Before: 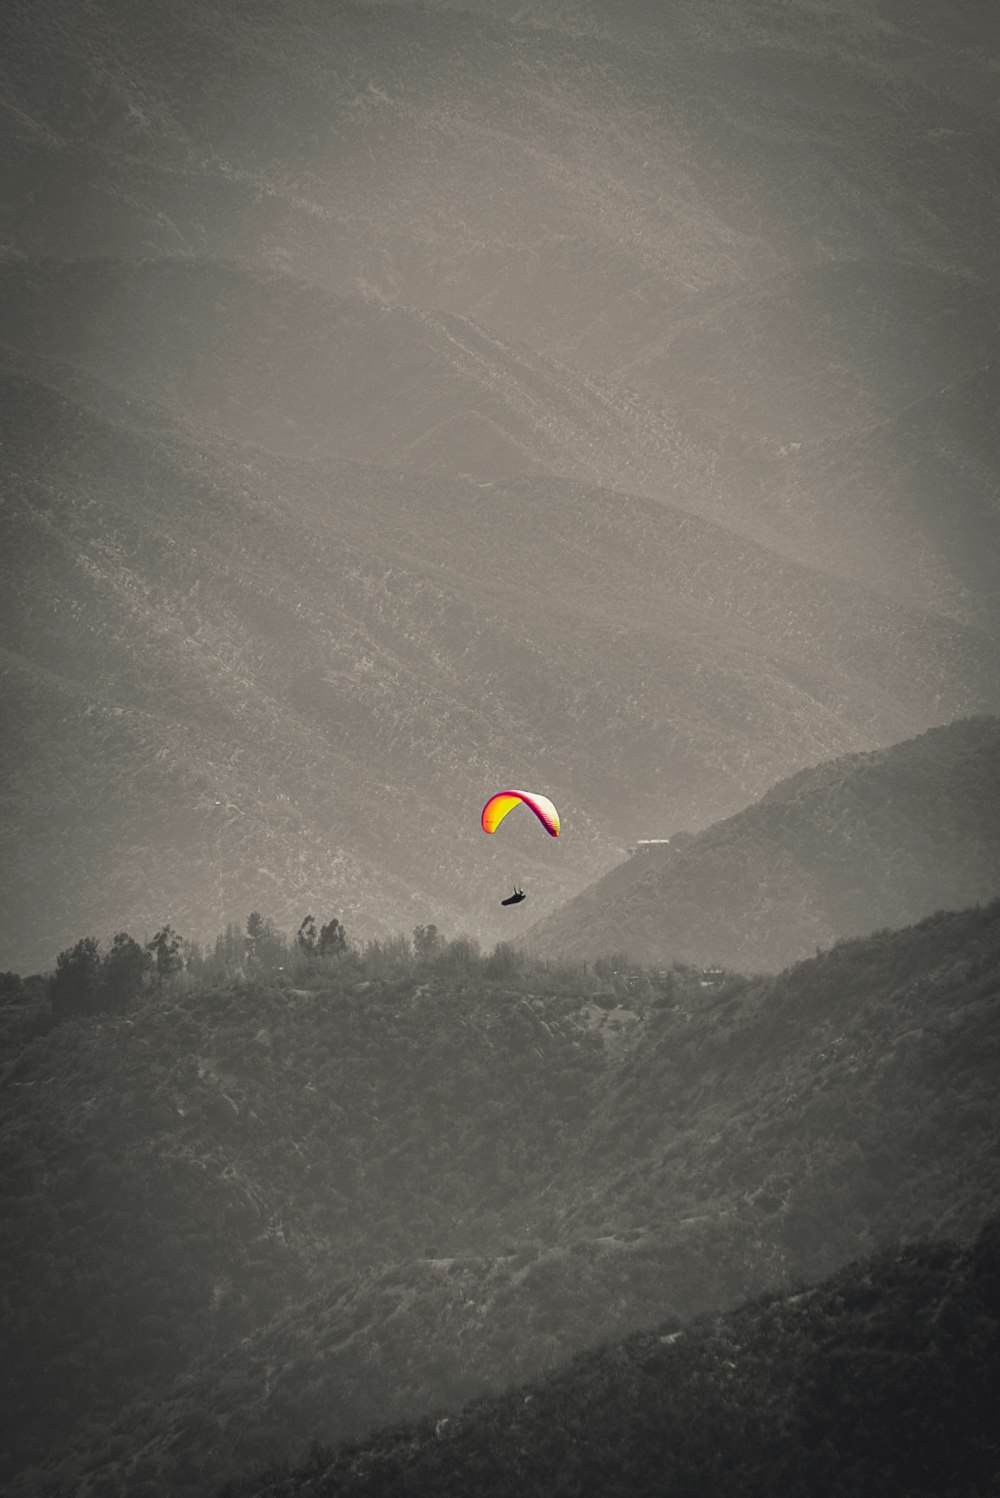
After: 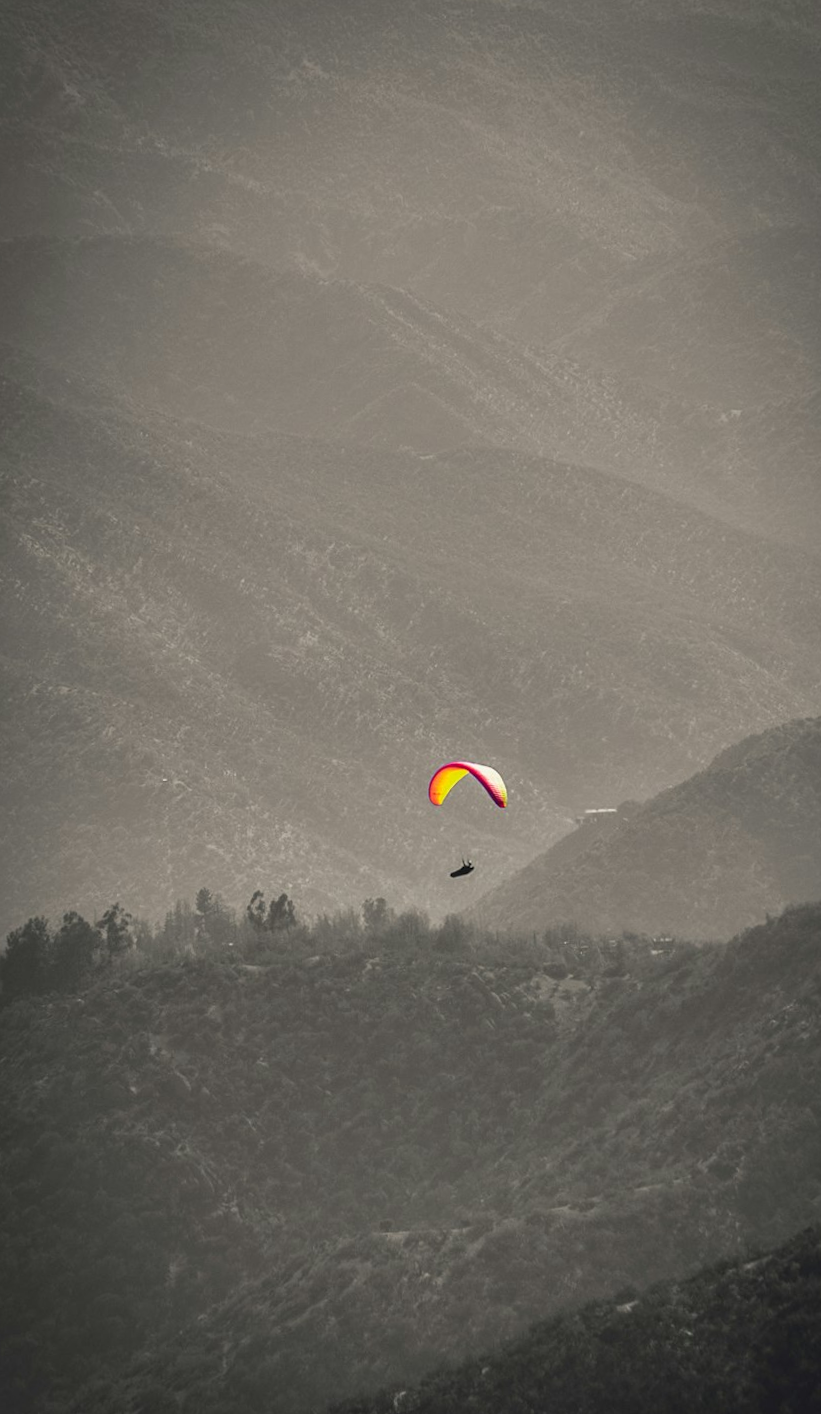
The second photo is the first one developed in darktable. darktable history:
crop and rotate: angle 1°, left 4.281%, top 0.642%, right 11.383%, bottom 2.486%
tone equalizer: on, module defaults
